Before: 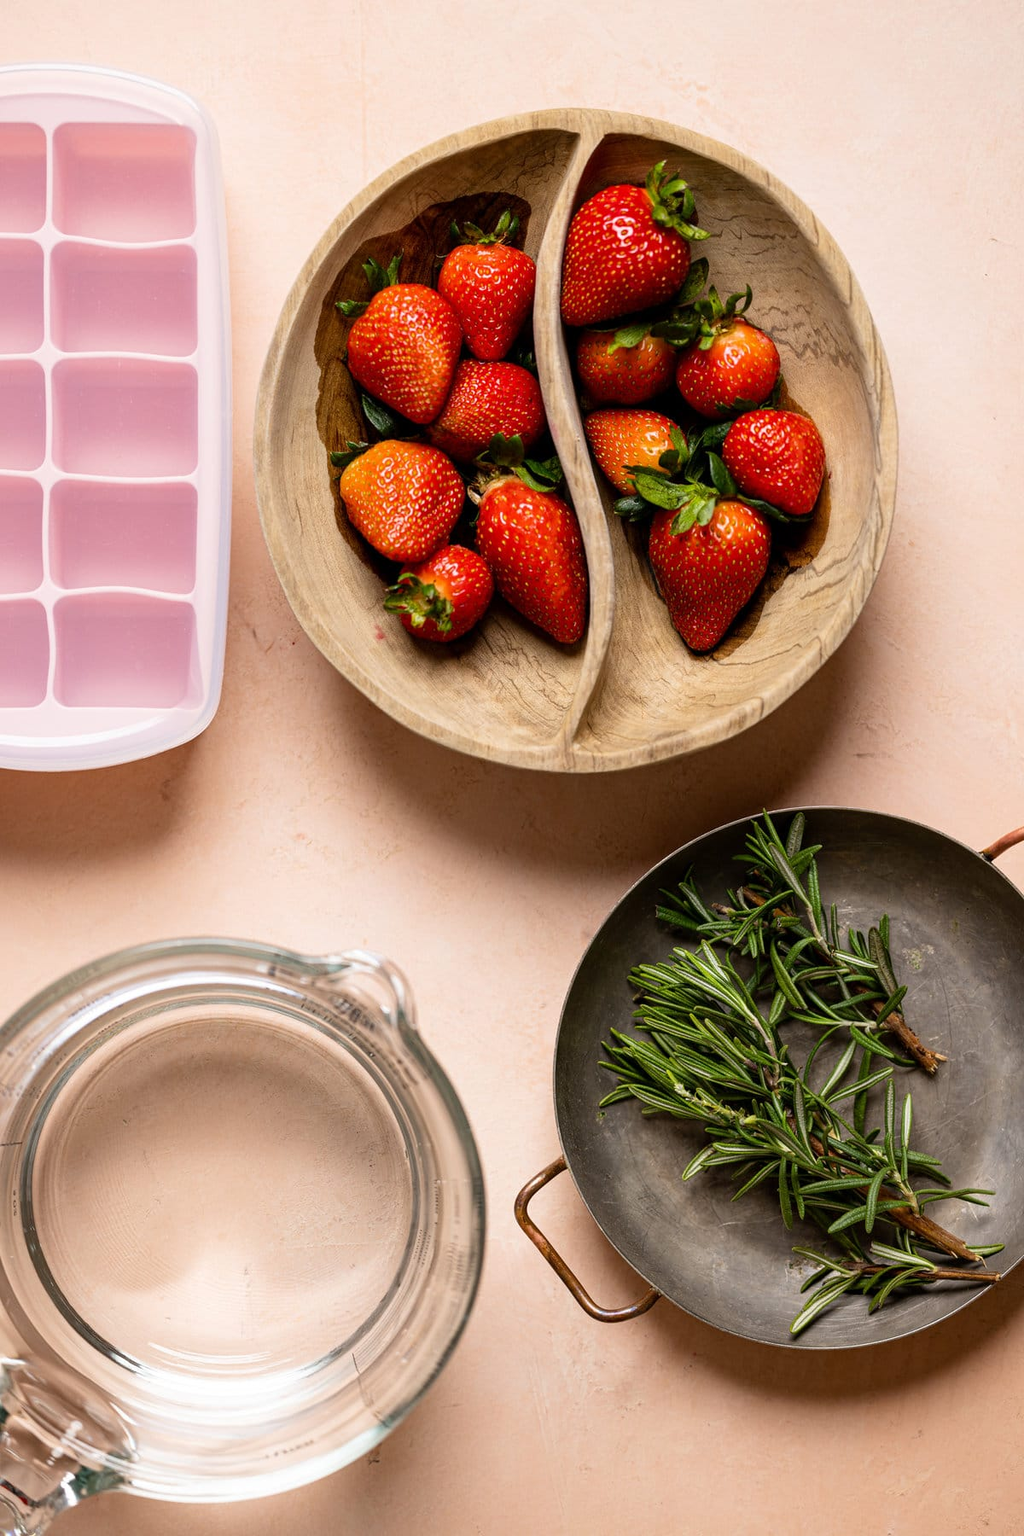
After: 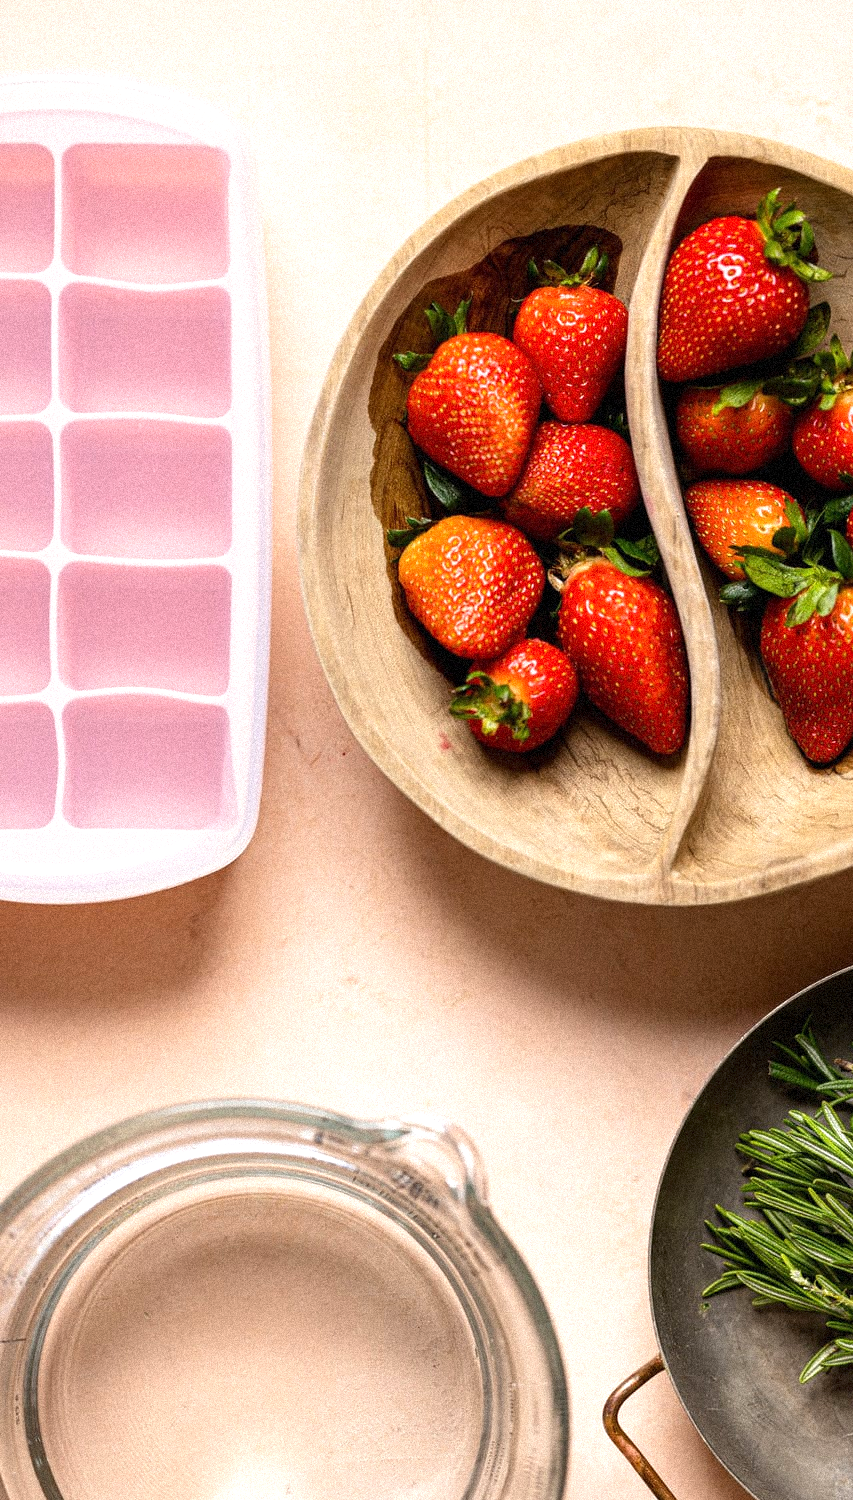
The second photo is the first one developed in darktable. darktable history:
grain: coarseness 9.38 ISO, strength 34.99%, mid-tones bias 0%
exposure: exposure 0.4 EV, compensate highlight preservation false
crop: right 28.885%, bottom 16.626%
